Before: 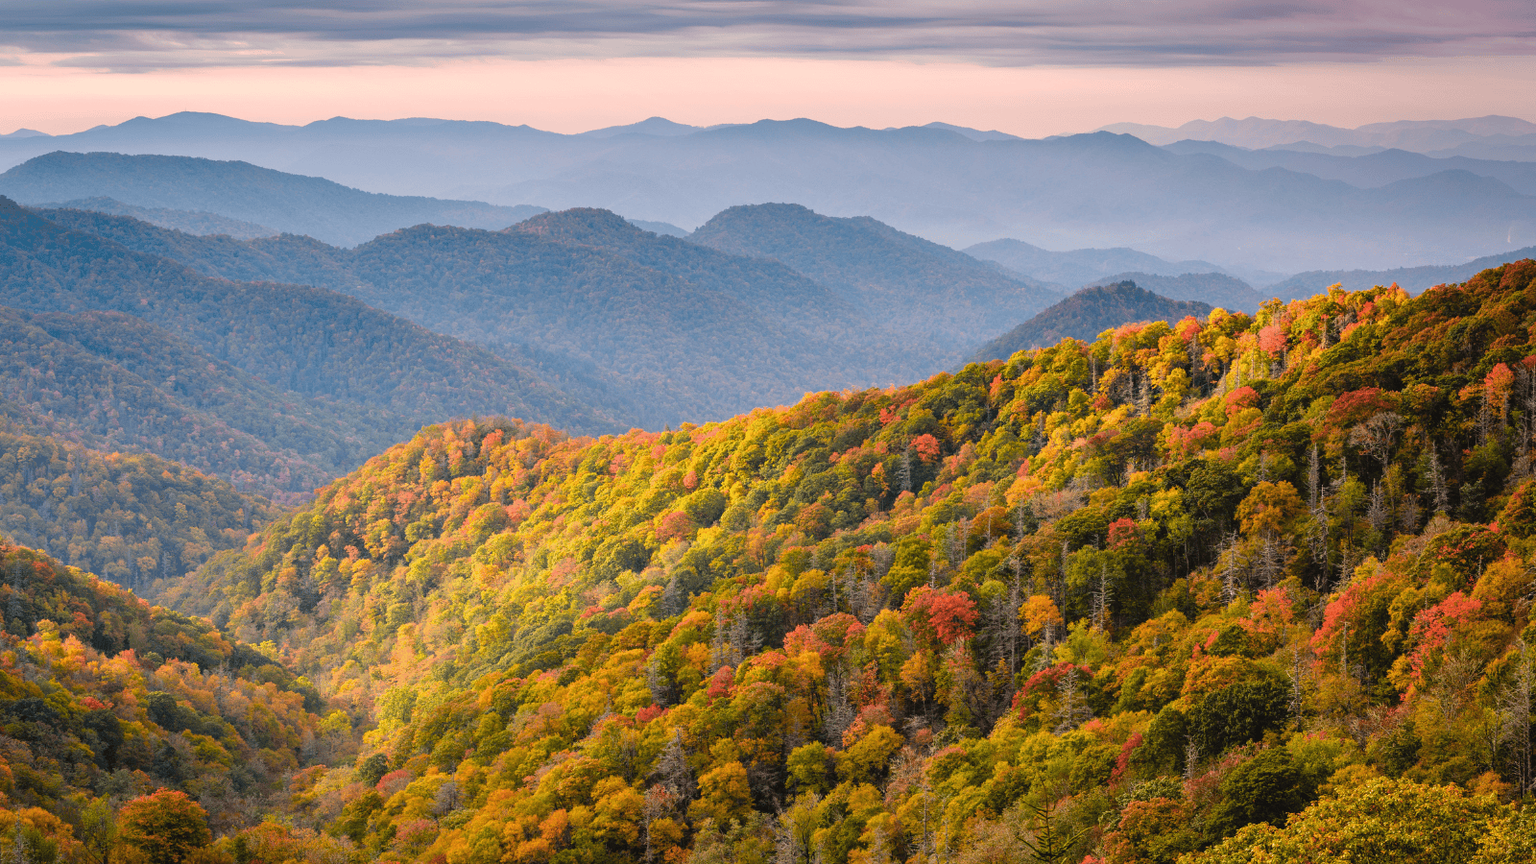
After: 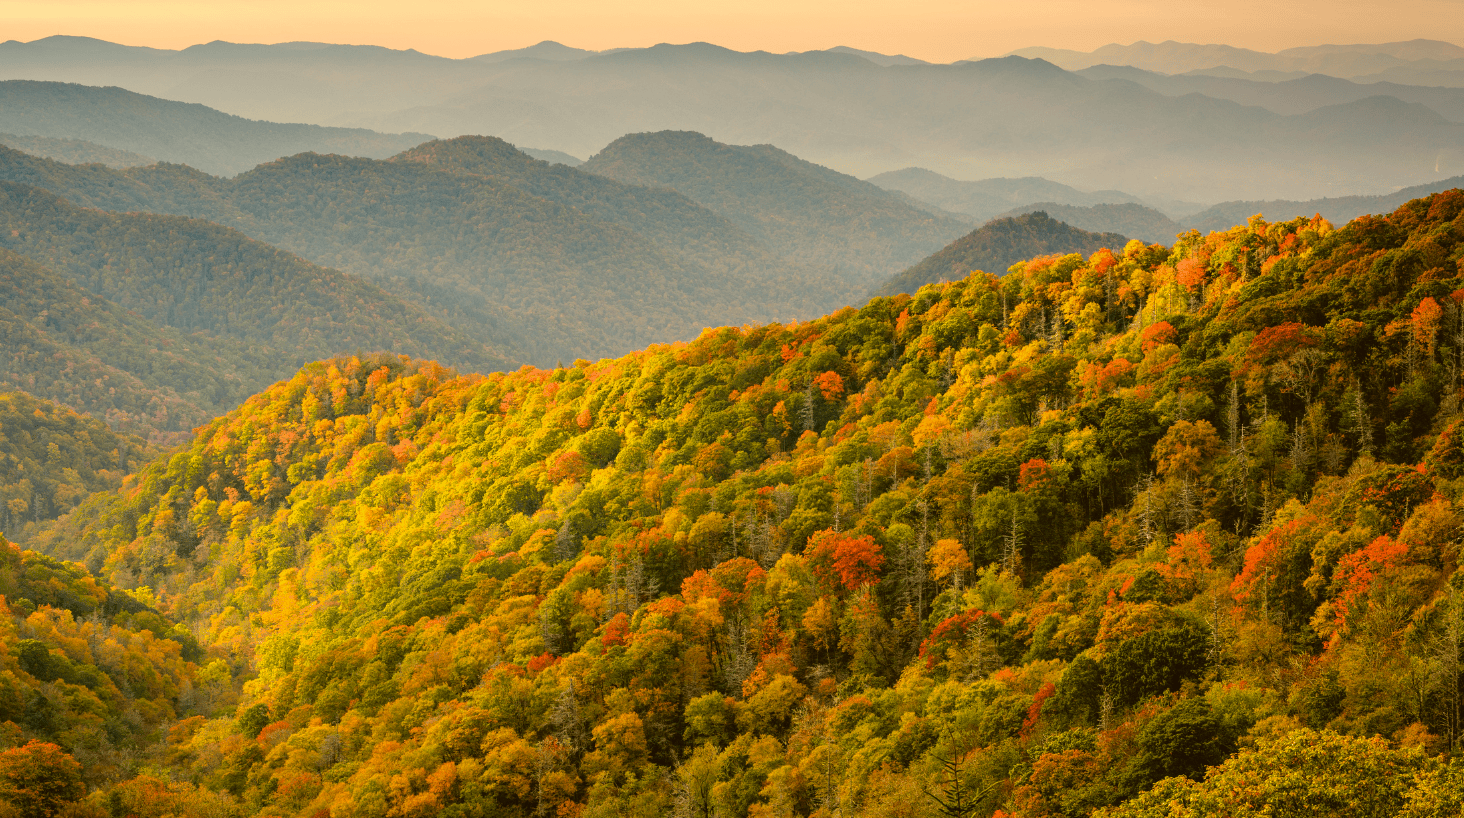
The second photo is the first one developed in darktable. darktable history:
color correction: highlights a* 0.1, highlights b* 28.83, shadows a* -0.321, shadows b* 21.34
crop and rotate: left 8.462%, top 9.045%
